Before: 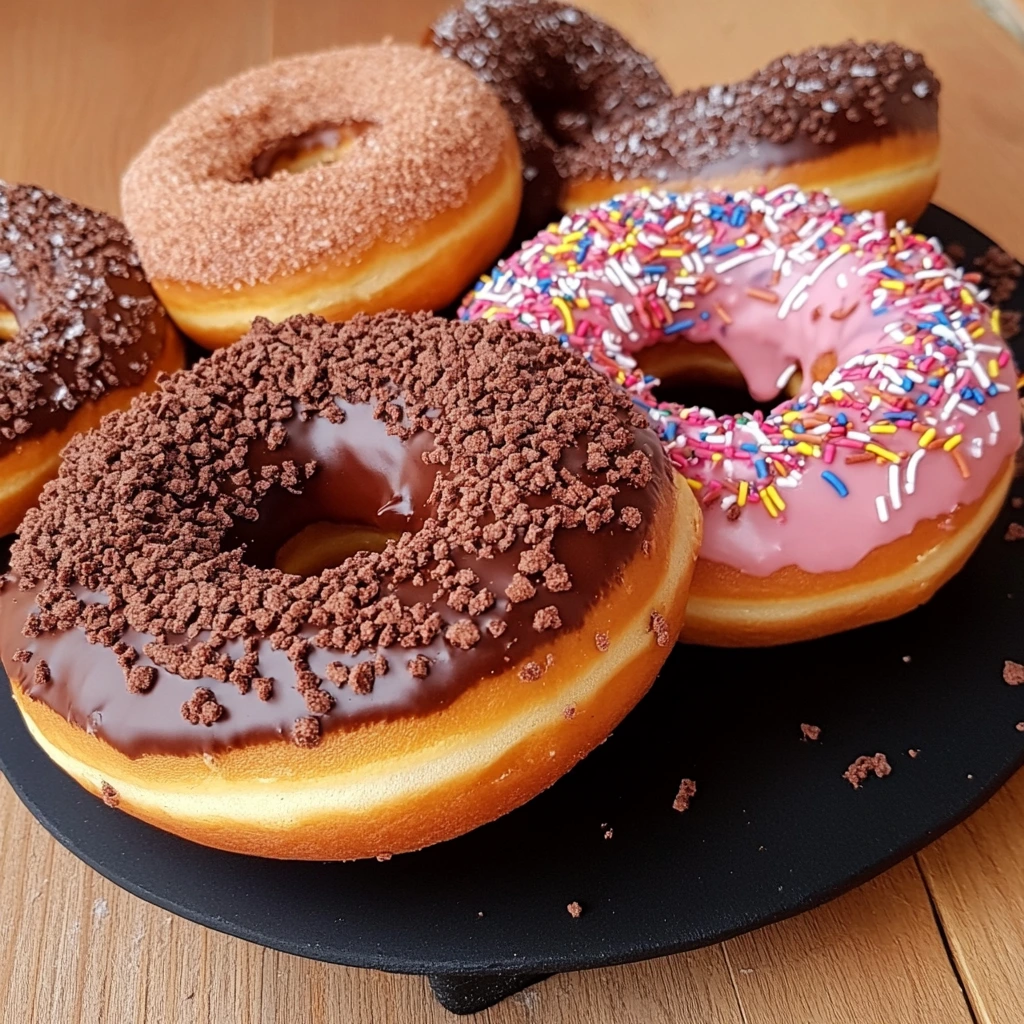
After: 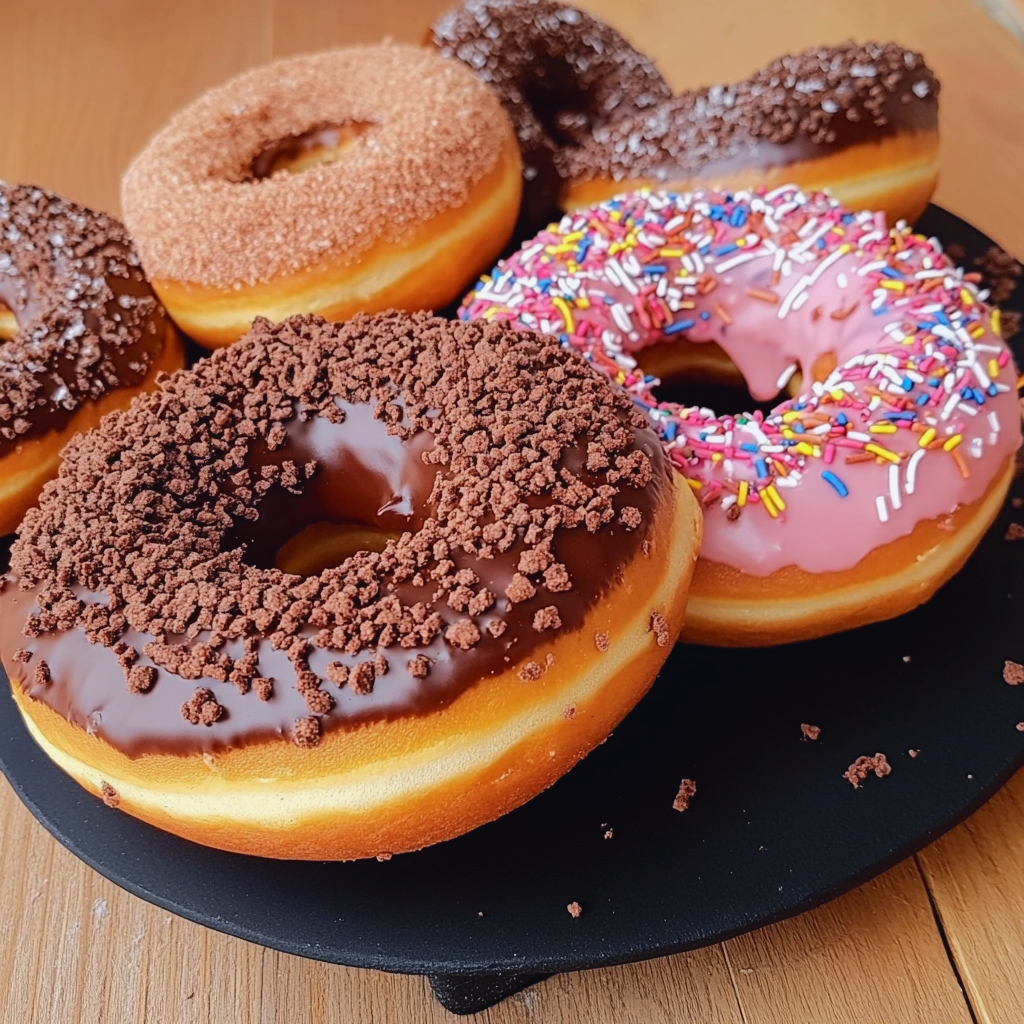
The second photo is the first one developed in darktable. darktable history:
tone curve: curves: ch0 [(0, 0.026) (0.175, 0.178) (0.463, 0.502) (0.796, 0.764) (1, 0.961)]; ch1 [(0, 0) (0.437, 0.398) (0.469, 0.472) (0.505, 0.504) (0.553, 0.552) (1, 1)]; ch2 [(0, 0) (0.505, 0.495) (0.579, 0.579) (1, 1)], color space Lab, independent channels, preserve colors none
